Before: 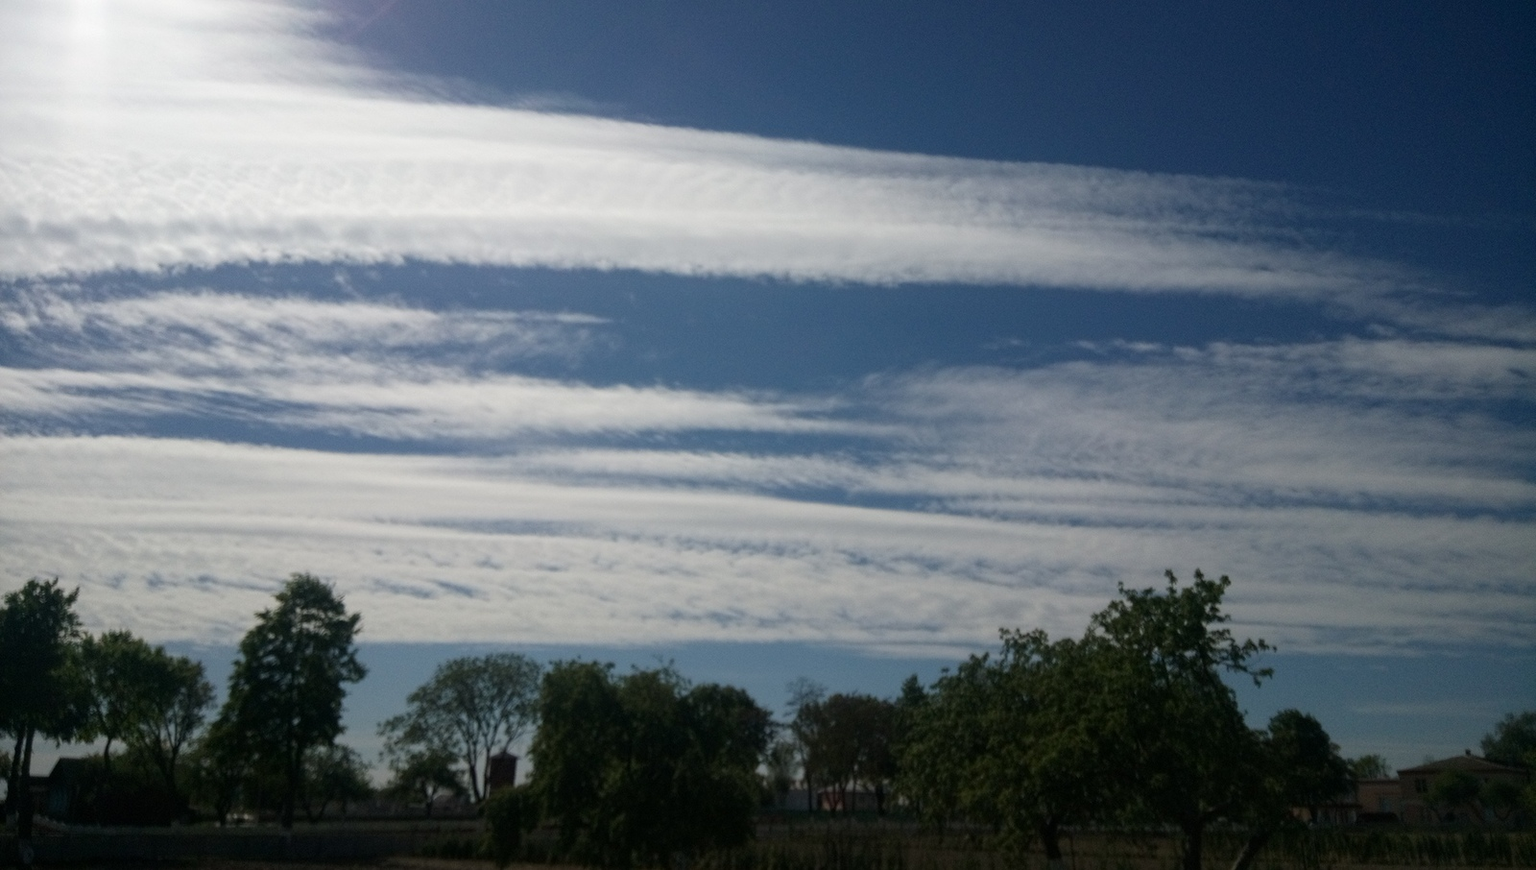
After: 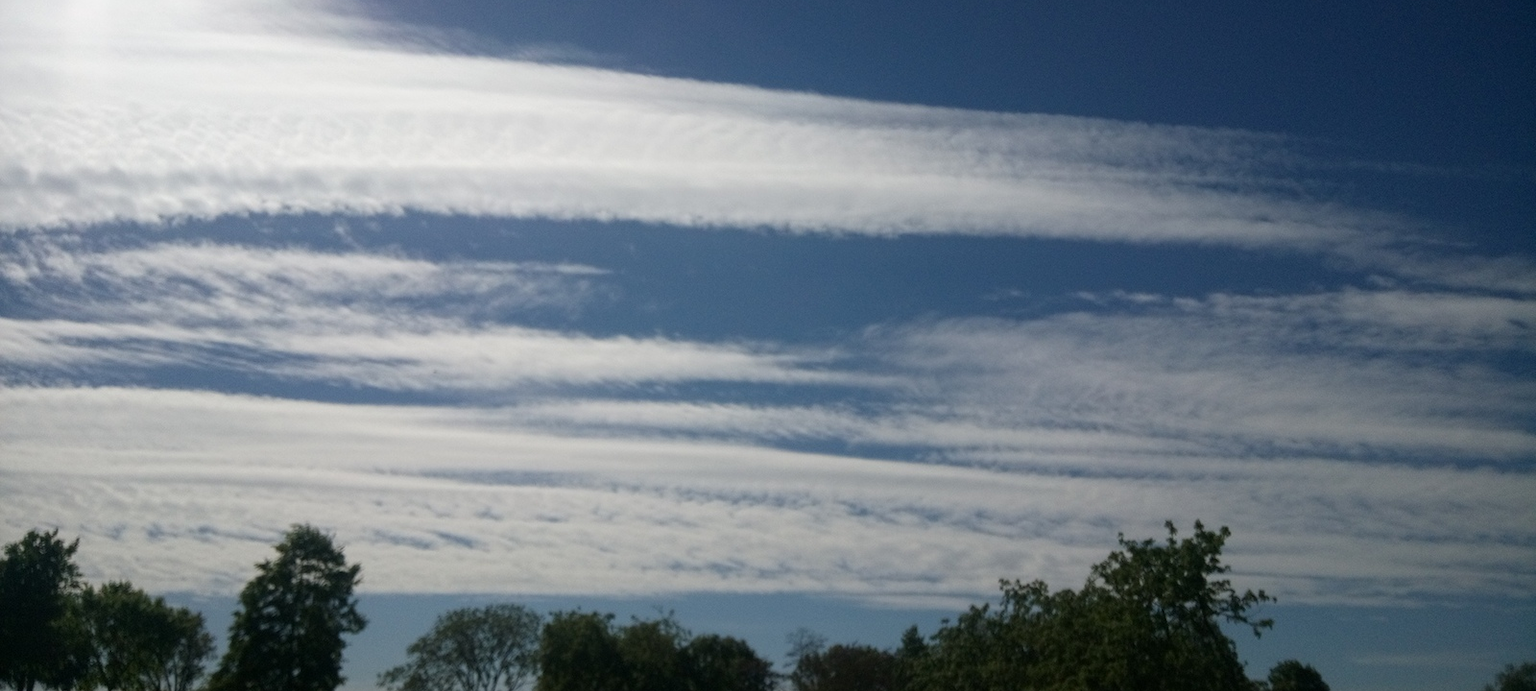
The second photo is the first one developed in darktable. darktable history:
crop and rotate: top 5.65%, bottom 14.804%
